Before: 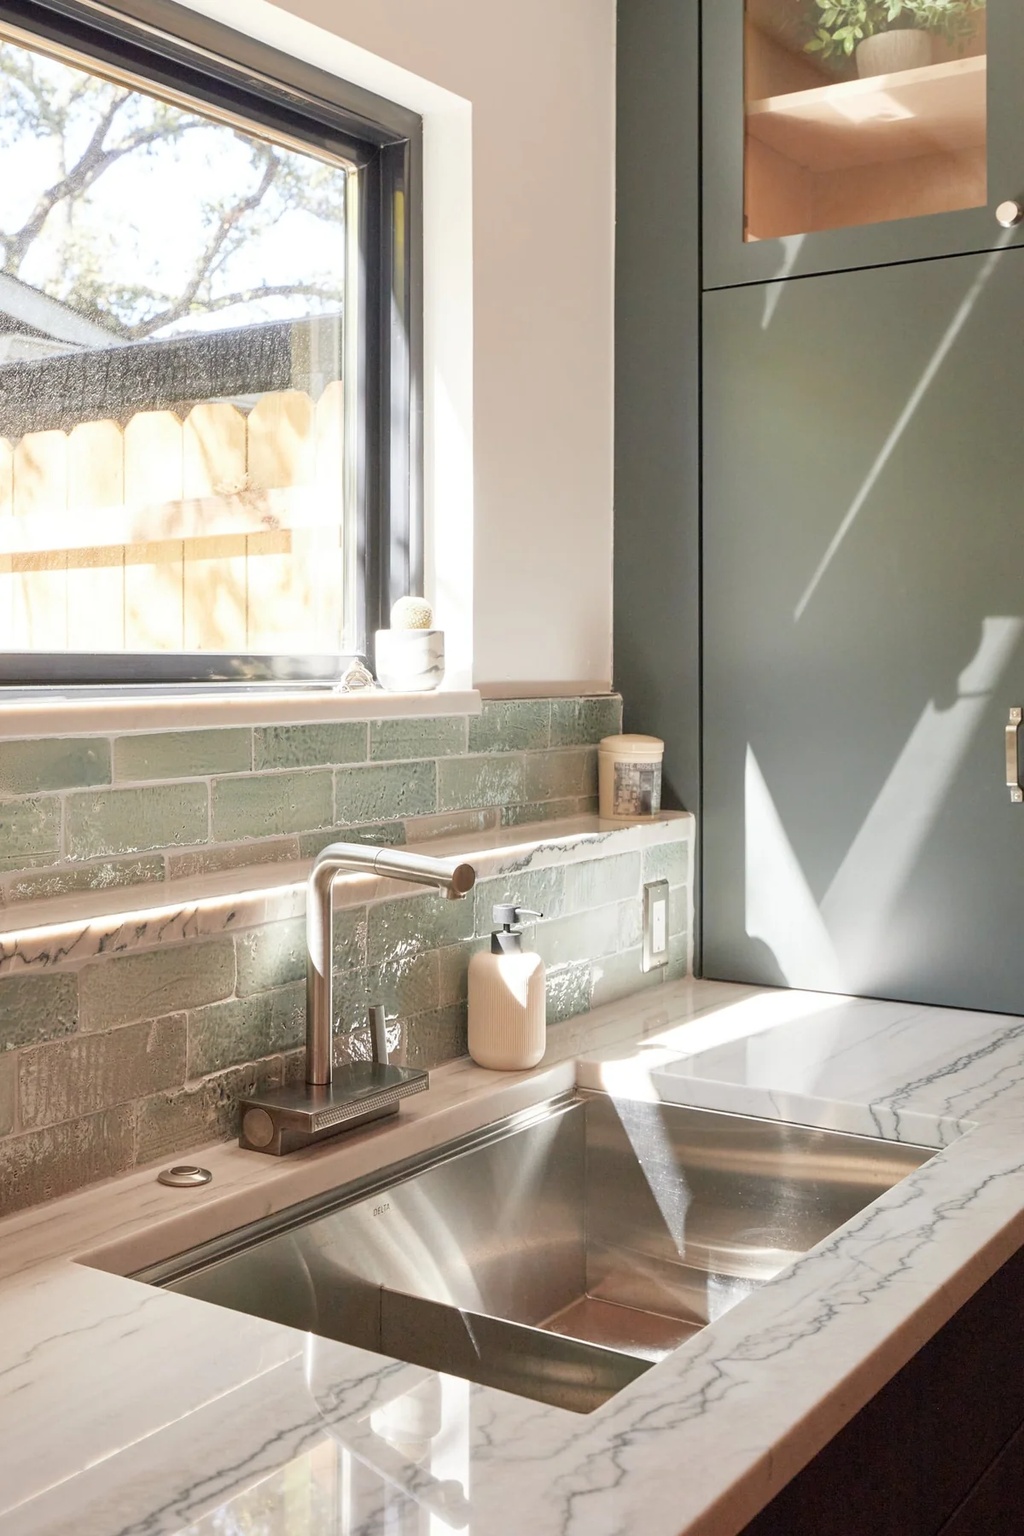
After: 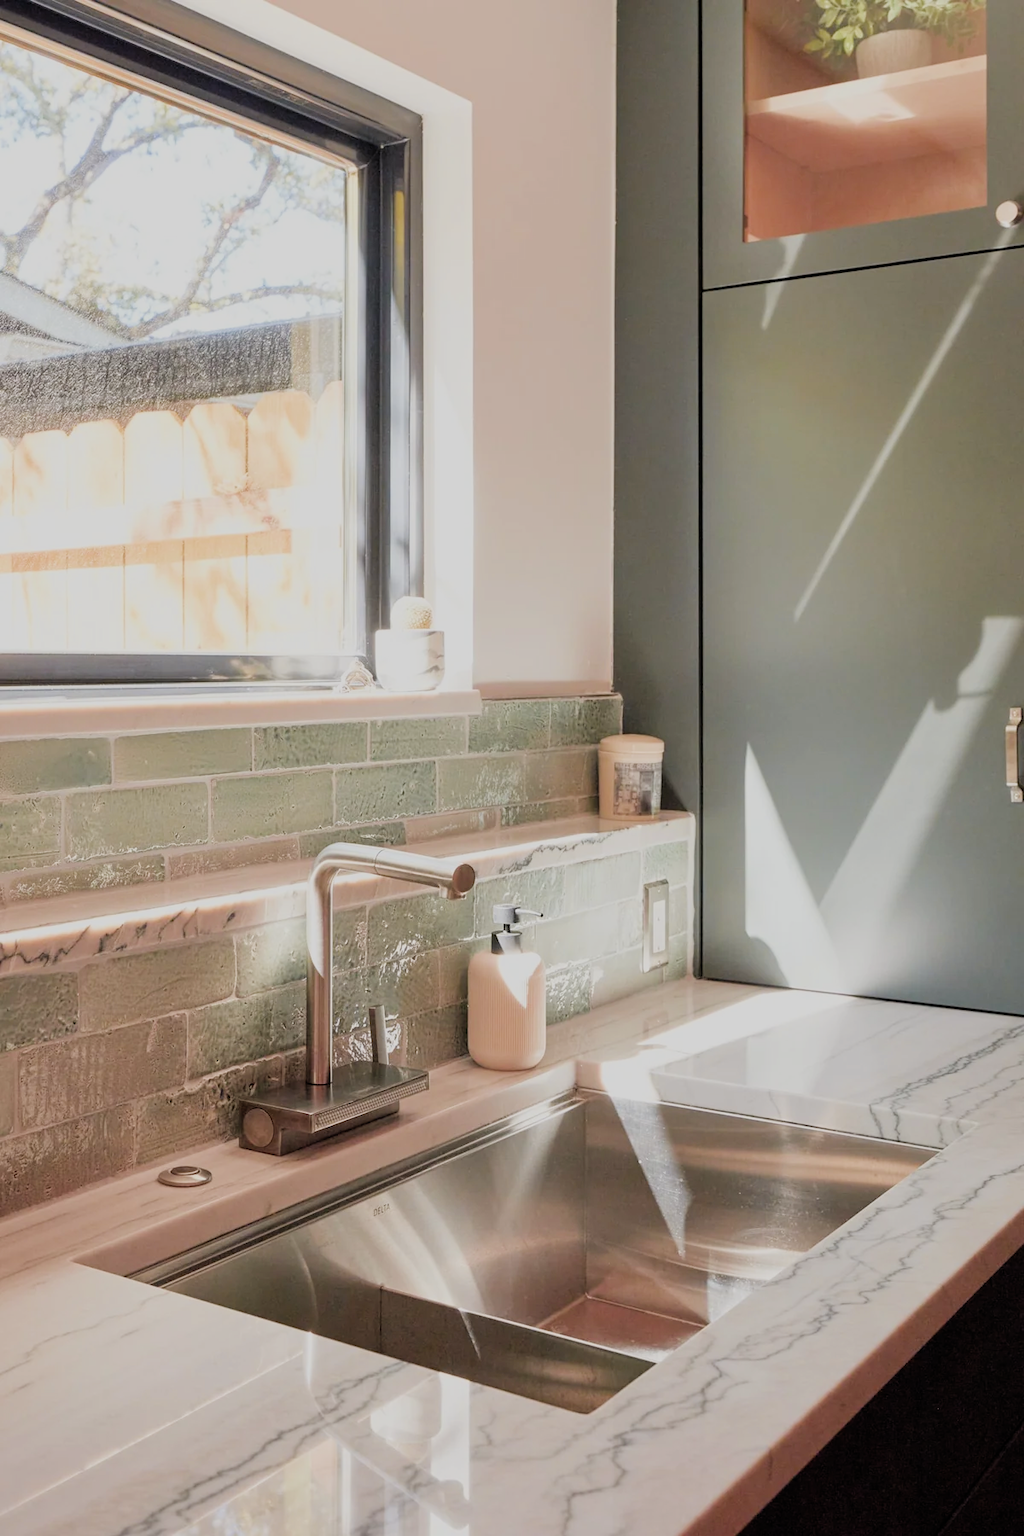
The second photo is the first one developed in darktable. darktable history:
color balance rgb: perceptual saturation grading › global saturation 19.704%, hue shift -9.2°
filmic rgb: black relative exposure -7.65 EV, white relative exposure 4.56 EV, hardness 3.61, add noise in highlights 0, color science v3 (2019), use custom middle-gray values true, contrast in highlights soft
